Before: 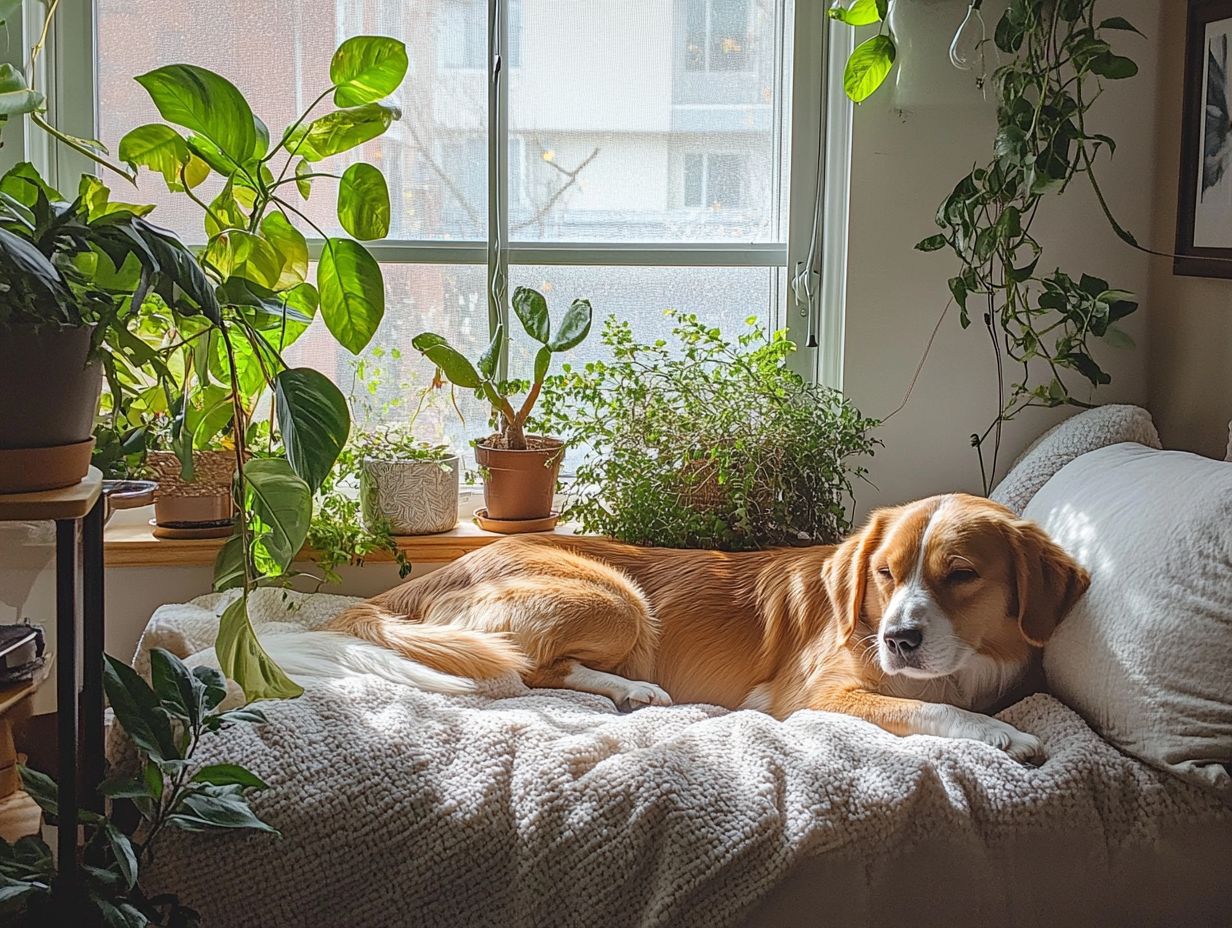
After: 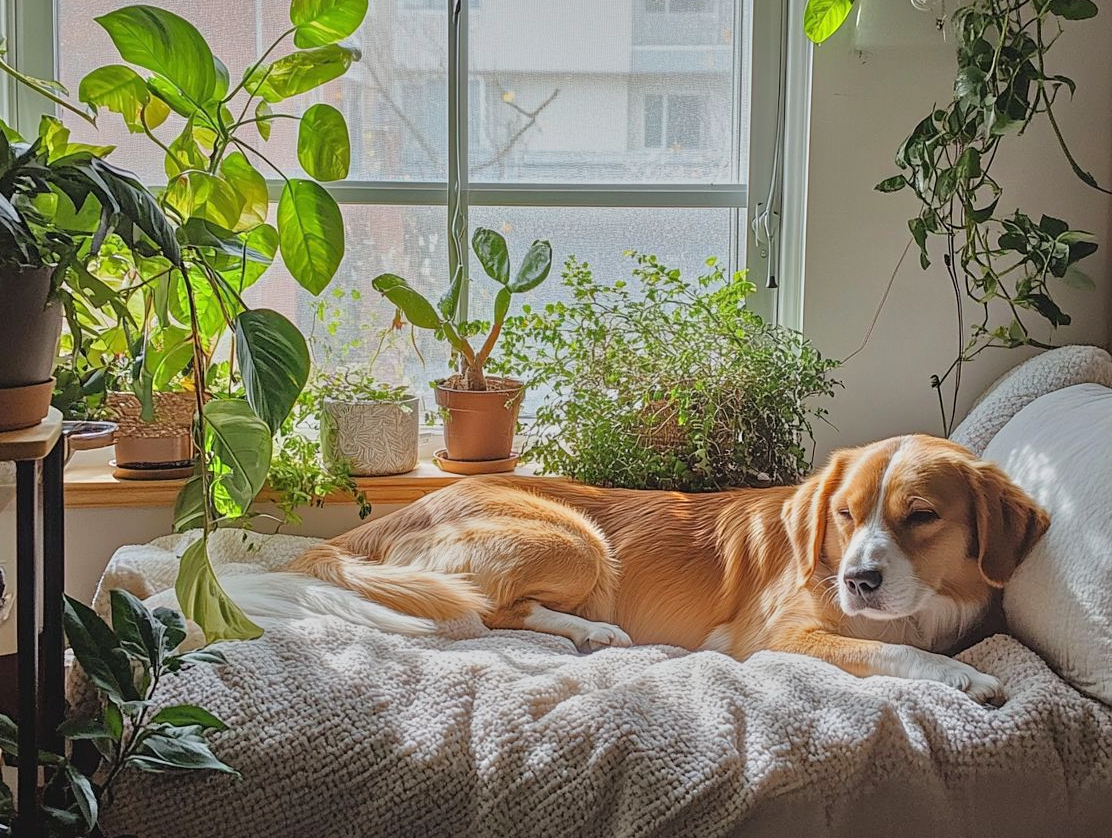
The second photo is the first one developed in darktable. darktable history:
exposure: black level correction 0, exposure -0.721 EV, compensate highlight preservation false
crop: left 3.305%, top 6.436%, right 6.389%, bottom 3.258%
tone equalizer: -7 EV 0.15 EV, -6 EV 0.6 EV, -5 EV 1.15 EV, -4 EV 1.33 EV, -3 EV 1.15 EV, -2 EV 0.6 EV, -1 EV 0.15 EV, mask exposure compensation -0.5 EV
